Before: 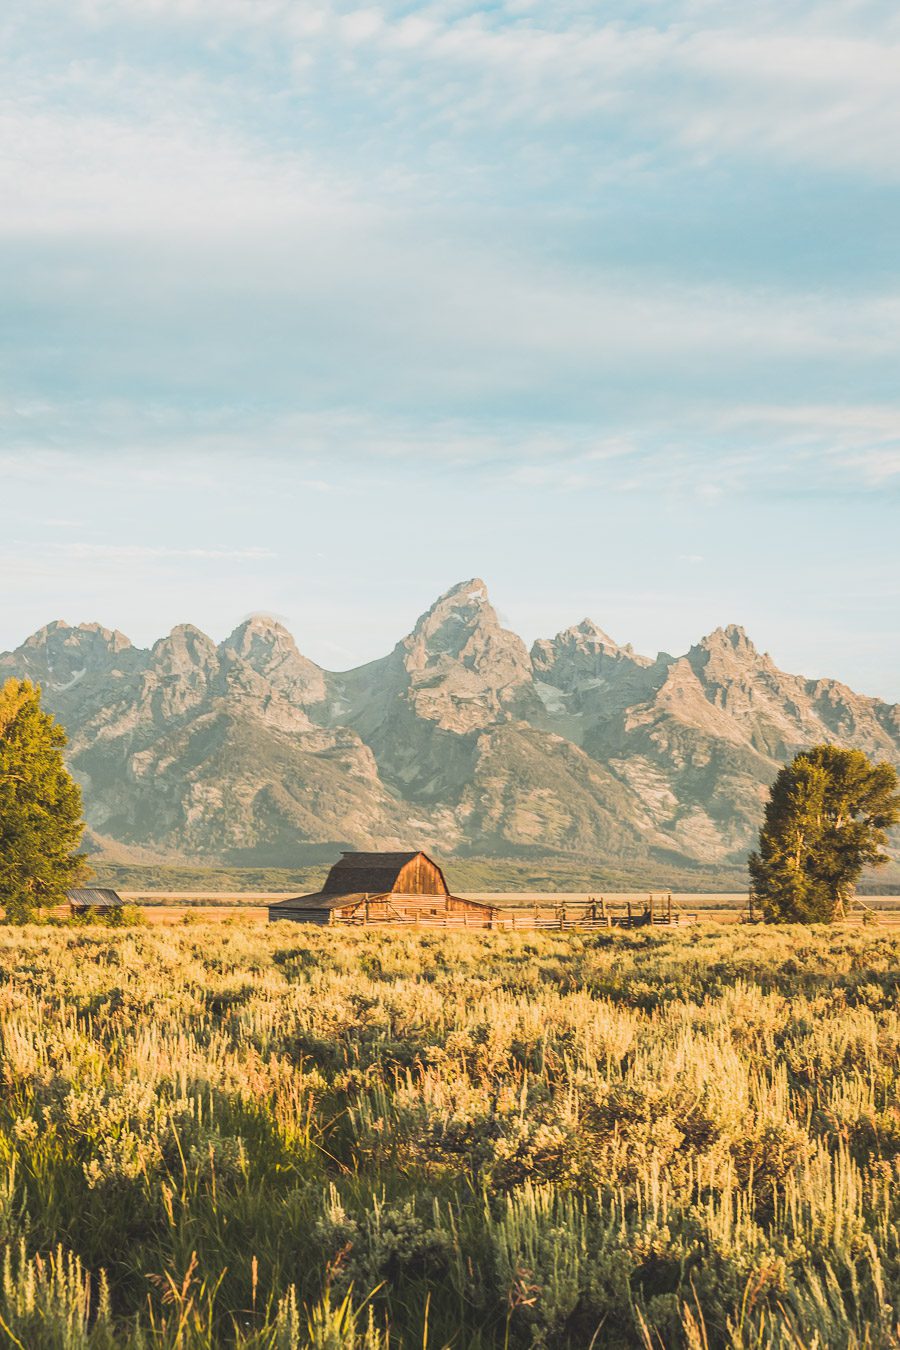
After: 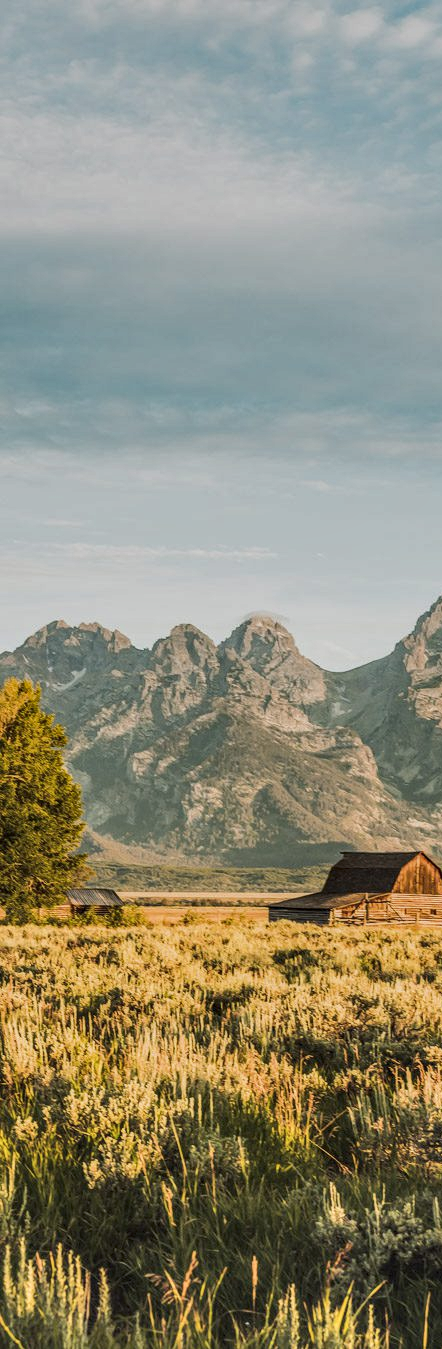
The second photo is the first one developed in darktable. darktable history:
crop and rotate: left 0%, top 0%, right 50.845%
exposure: exposure -0.462 EV, compensate highlight preservation false
haze removal: compatibility mode true, adaptive false
shadows and highlights: low approximation 0.01, soften with gaussian
local contrast: detail 150%
